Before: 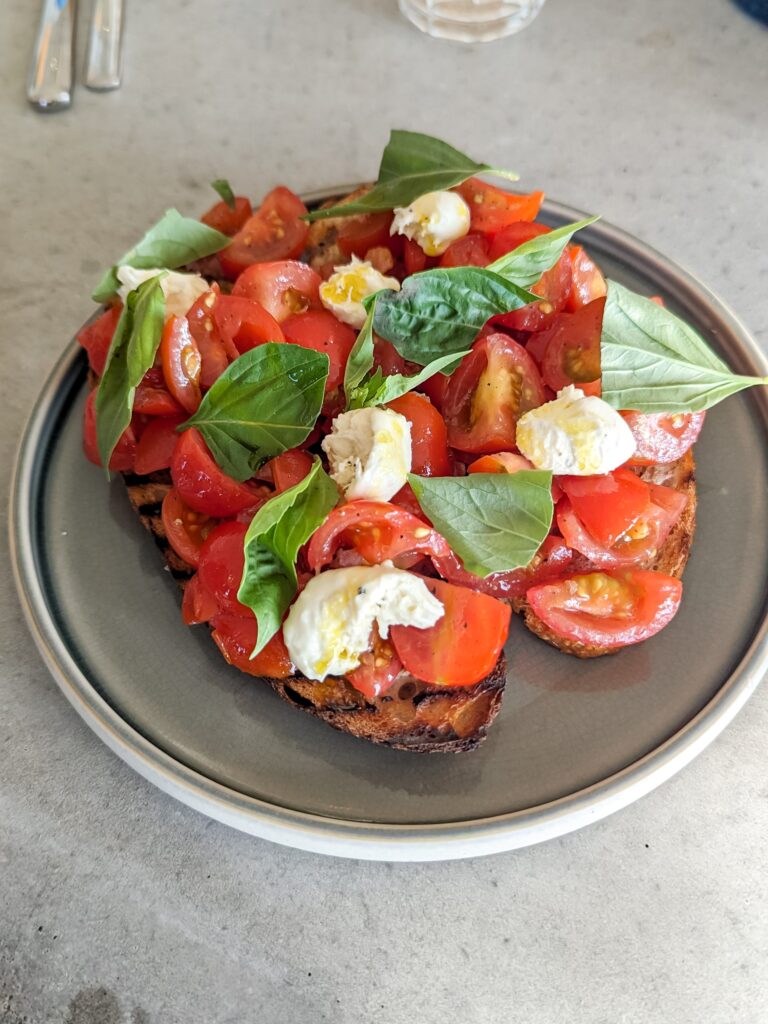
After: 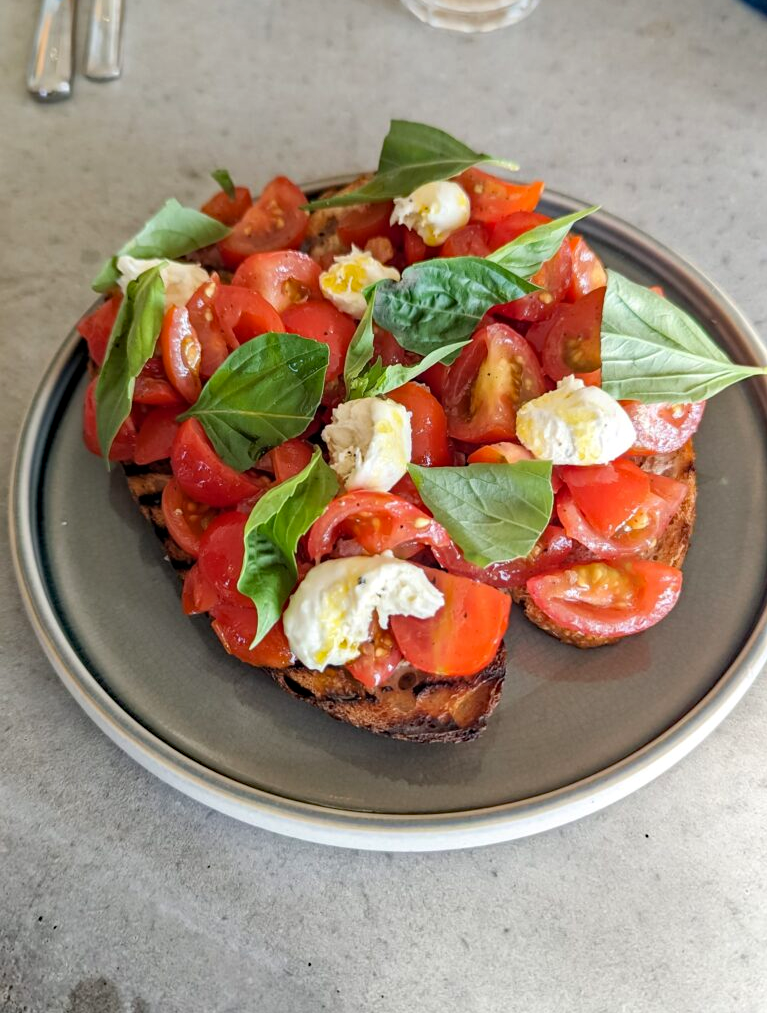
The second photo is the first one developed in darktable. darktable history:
crop: top 1.049%, right 0.001%
haze removal: compatibility mode true, adaptive false
